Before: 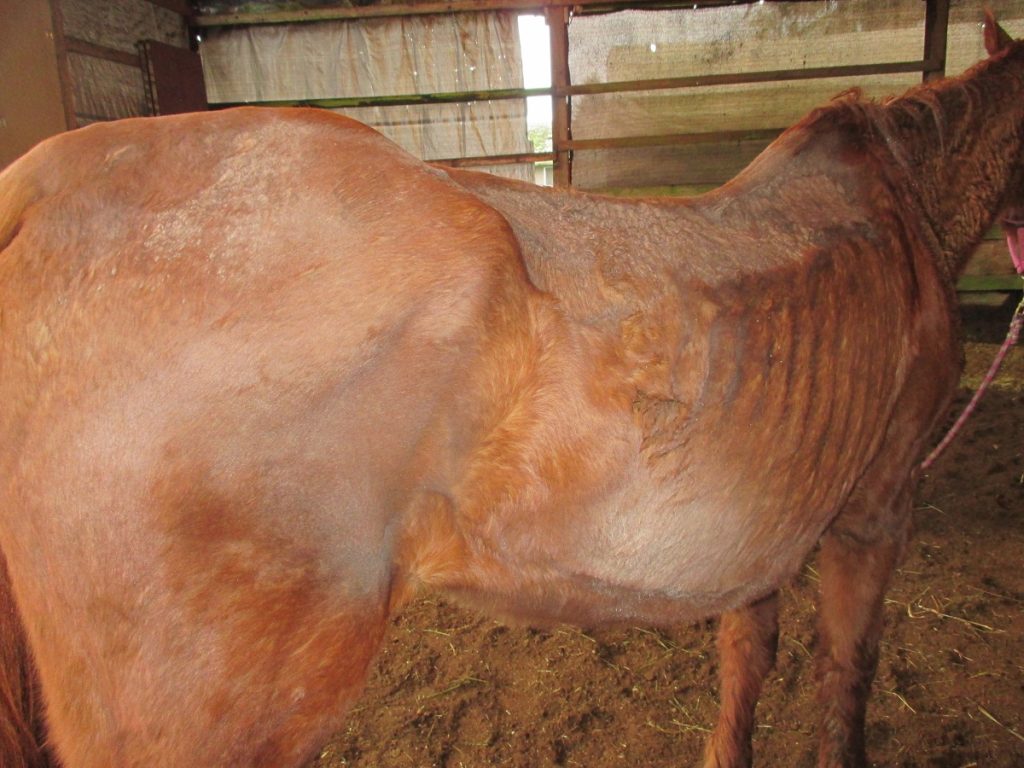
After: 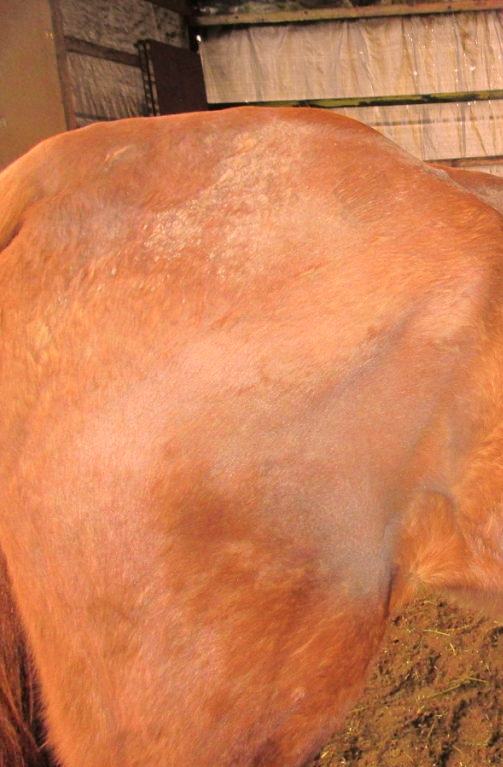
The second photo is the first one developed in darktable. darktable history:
crop and rotate: left 0%, top 0%, right 50.845%
tone curve: curves: ch0 [(0, 0) (0.088, 0.042) (0.208, 0.176) (0.257, 0.267) (0.406, 0.483) (0.489, 0.556) (0.667, 0.73) (0.793, 0.851) (0.994, 0.974)]; ch1 [(0, 0) (0.161, 0.092) (0.35, 0.33) (0.392, 0.392) (0.457, 0.467) (0.505, 0.497) (0.537, 0.518) (0.553, 0.53) (0.58, 0.567) (0.739, 0.697) (1, 1)]; ch2 [(0, 0) (0.346, 0.362) (0.448, 0.419) (0.502, 0.499) (0.533, 0.517) (0.556, 0.533) (0.629, 0.619) (0.717, 0.678) (1, 1)], color space Lab, independent channels, preserve colors none
color correction: highlights a* 21.88, highlights b* 22.25
